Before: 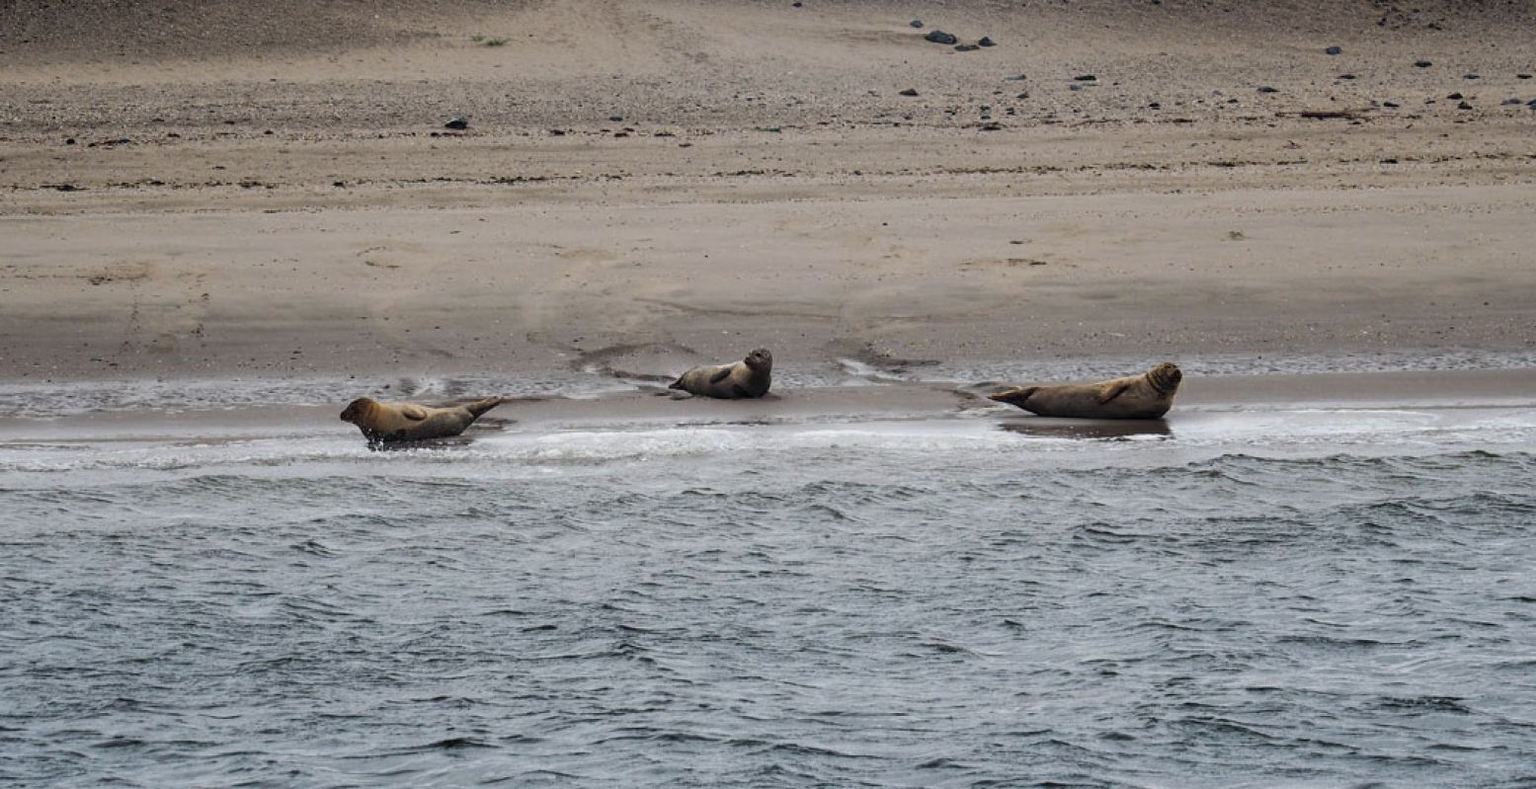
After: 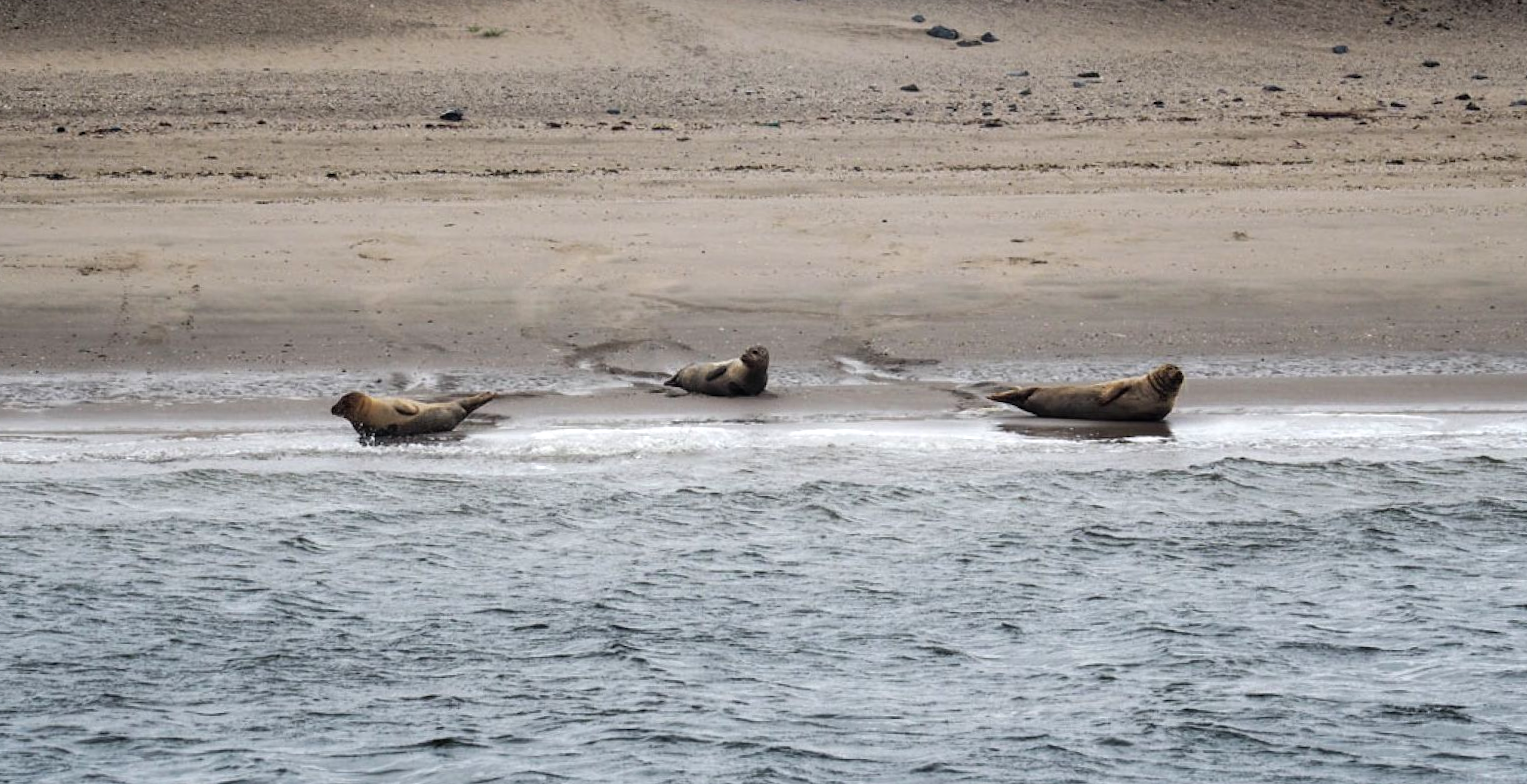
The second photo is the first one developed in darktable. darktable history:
tone equalizer: -8 EV -0.449 EV, -7 EV -0.373 EV, -6 EV -0.32 EV, -5 EV -0.184 EV, -3 EV 0.24 EV, -2 EV 0.339 EV, -1 EV 0.409 EV, +0 EV 0.401 EV, smoothing 1
crop and rotate: angle -0.538°
